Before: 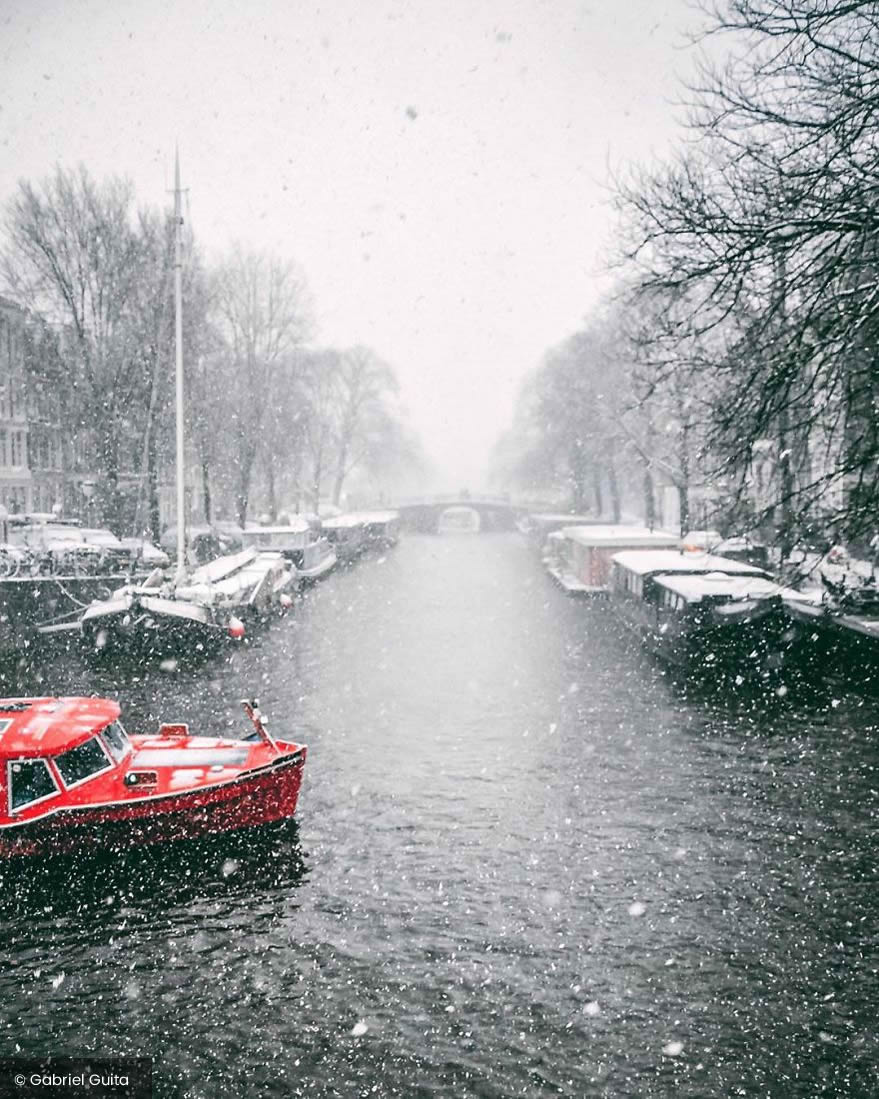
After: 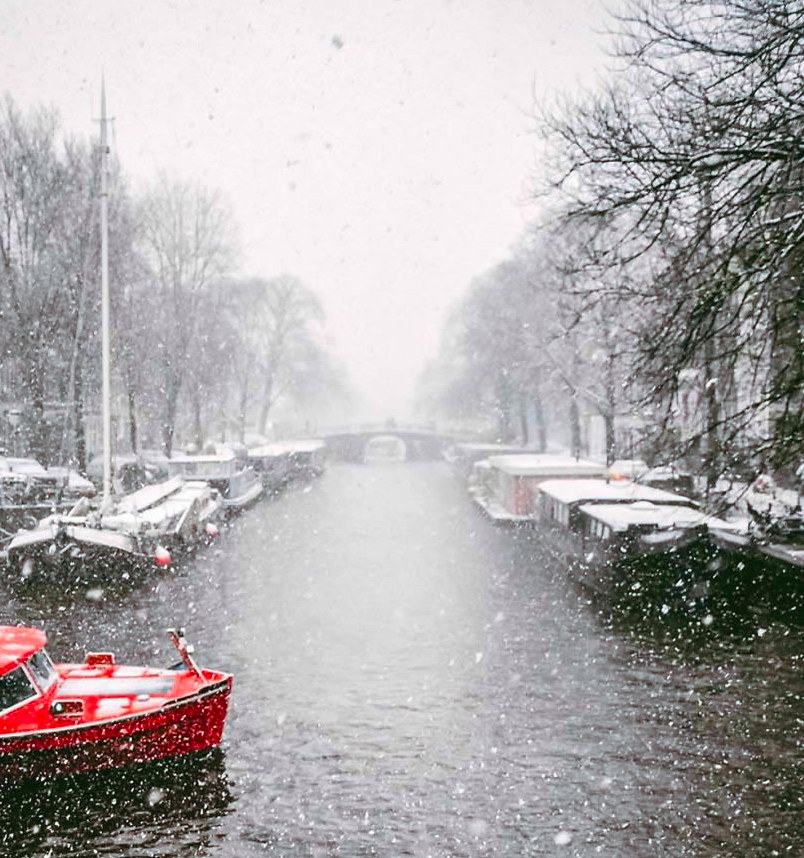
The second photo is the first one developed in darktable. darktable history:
color correction: highlights a* -0.134, highlights b* 0.124
crop: left 8.425%, top 6.529%, bottom 15.357%
color balance rgb: shadows lift › chroma 9.801%, shadows lift › hue 43.45°, perceptual saturation grading › global saturation 20%, perceptual saturation grading › highlights 1.897%, perceptual saturation grading › shadows 49.546%
